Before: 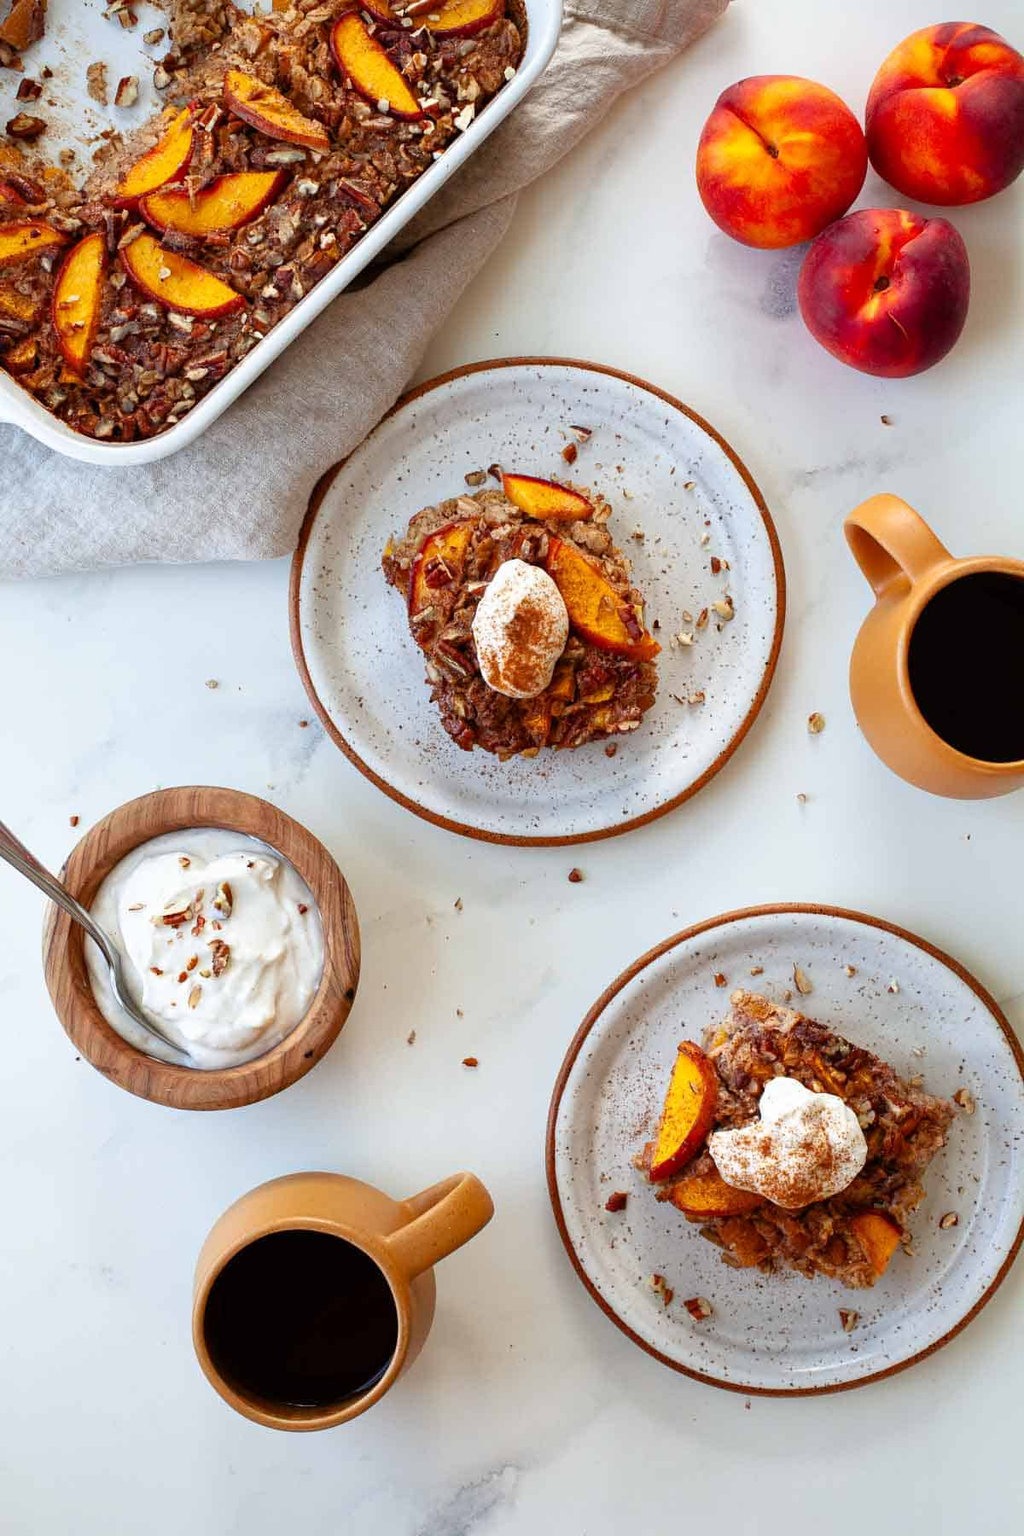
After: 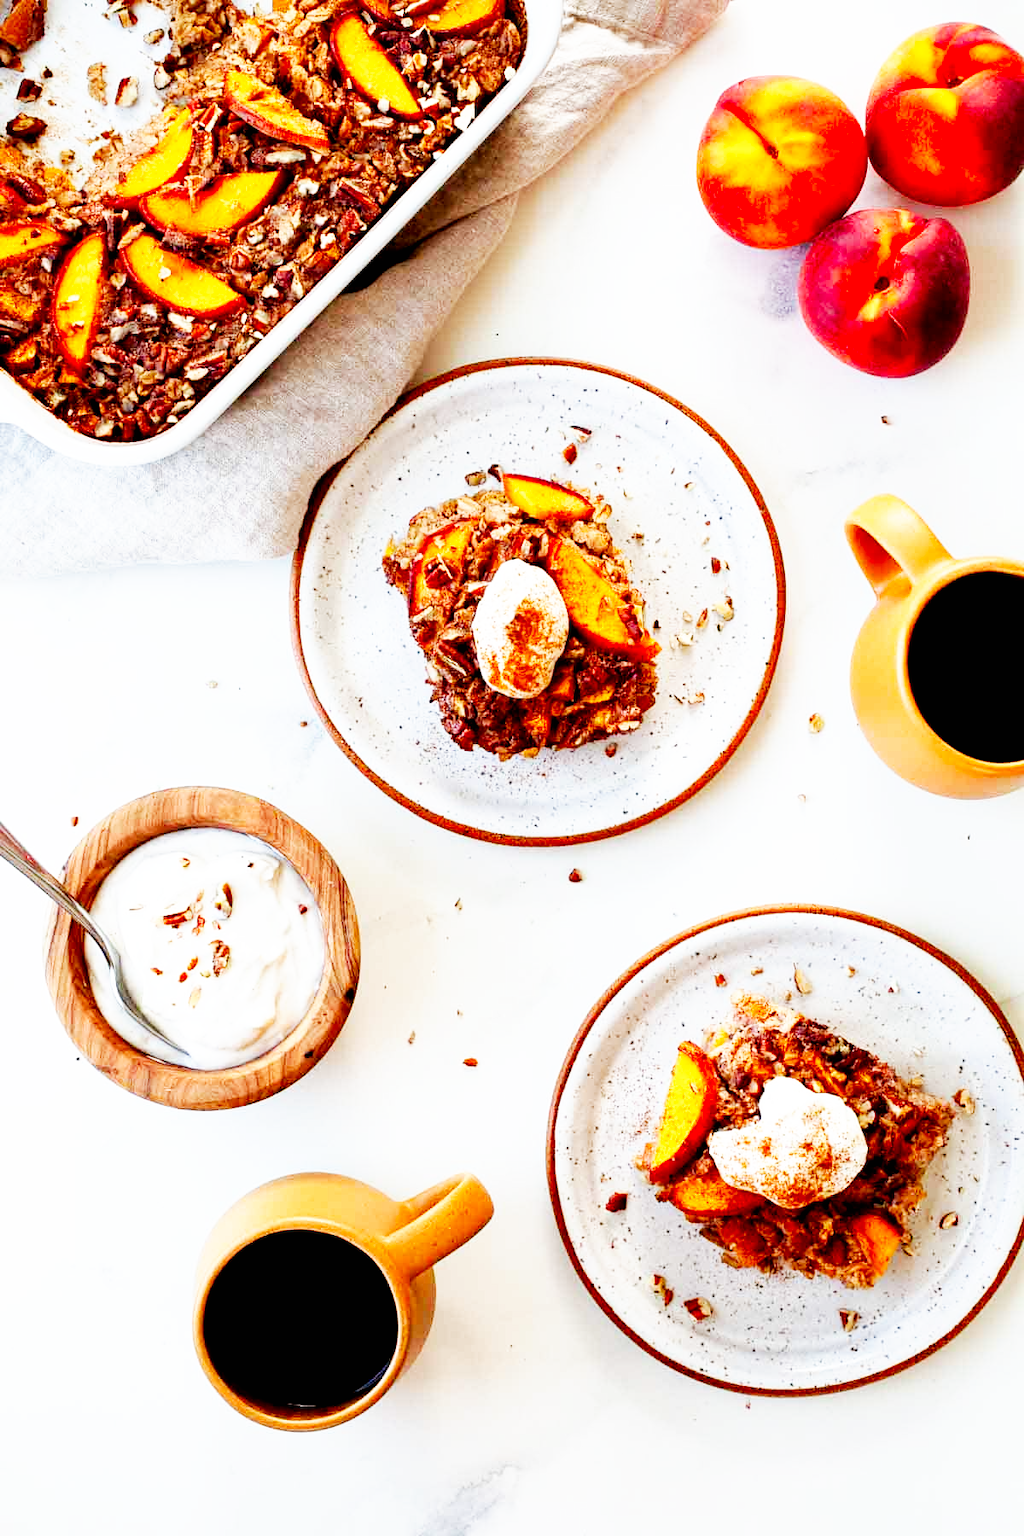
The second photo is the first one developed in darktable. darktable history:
exposure: black level correction 0.011, compensate highlight preservation false
base curve: curves: ch0 [(0, 0) (0.007, 0.004) (0.027, 0.03) (0.046, 0.07) (0.207, 0.54) (0.442, 0.872) (0.673, 0.972) (1, 1)], preserve colors none
